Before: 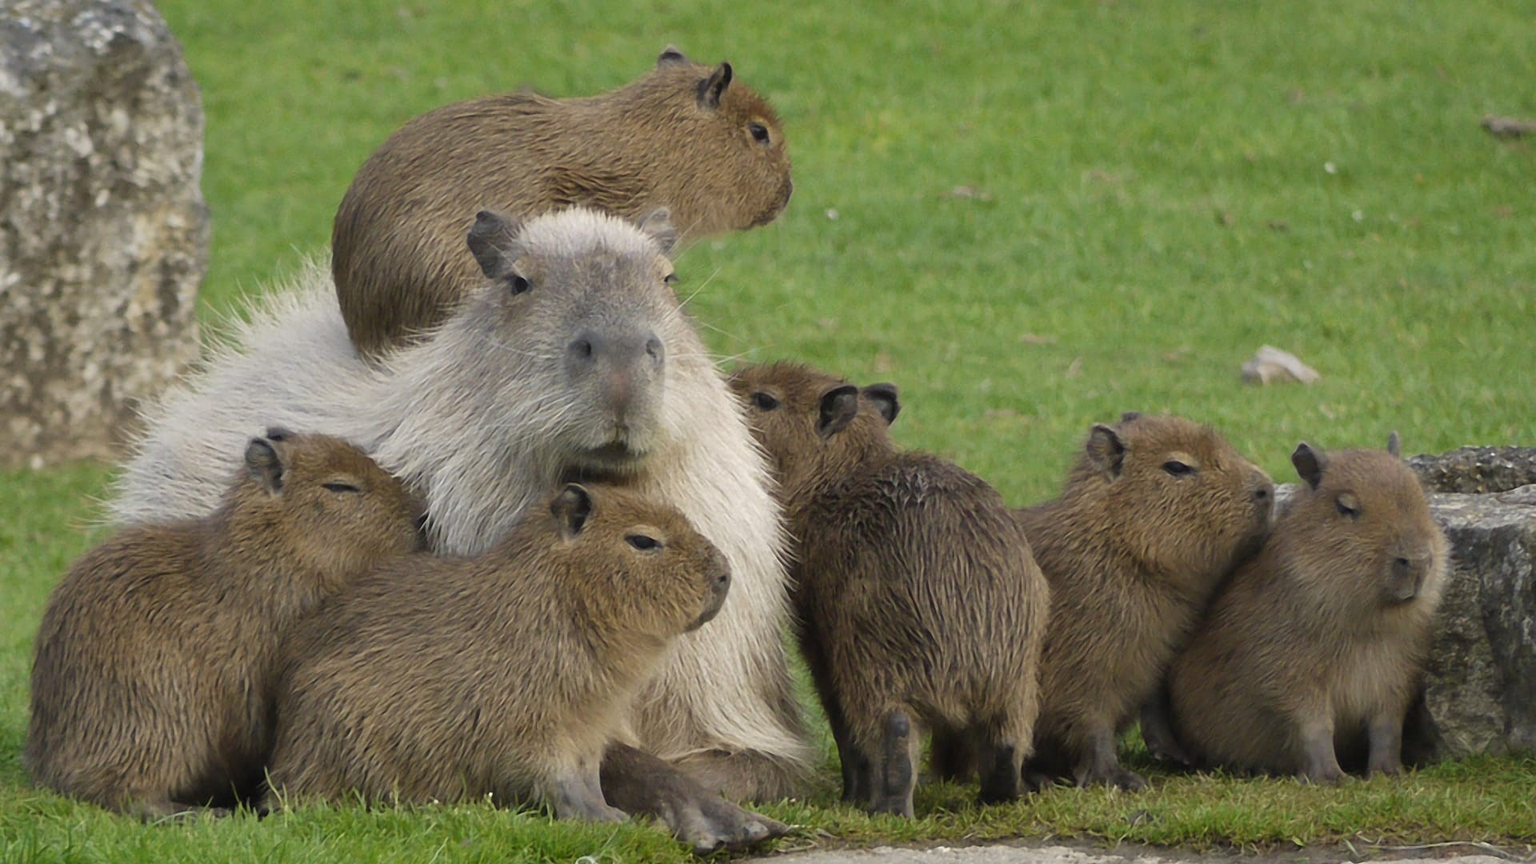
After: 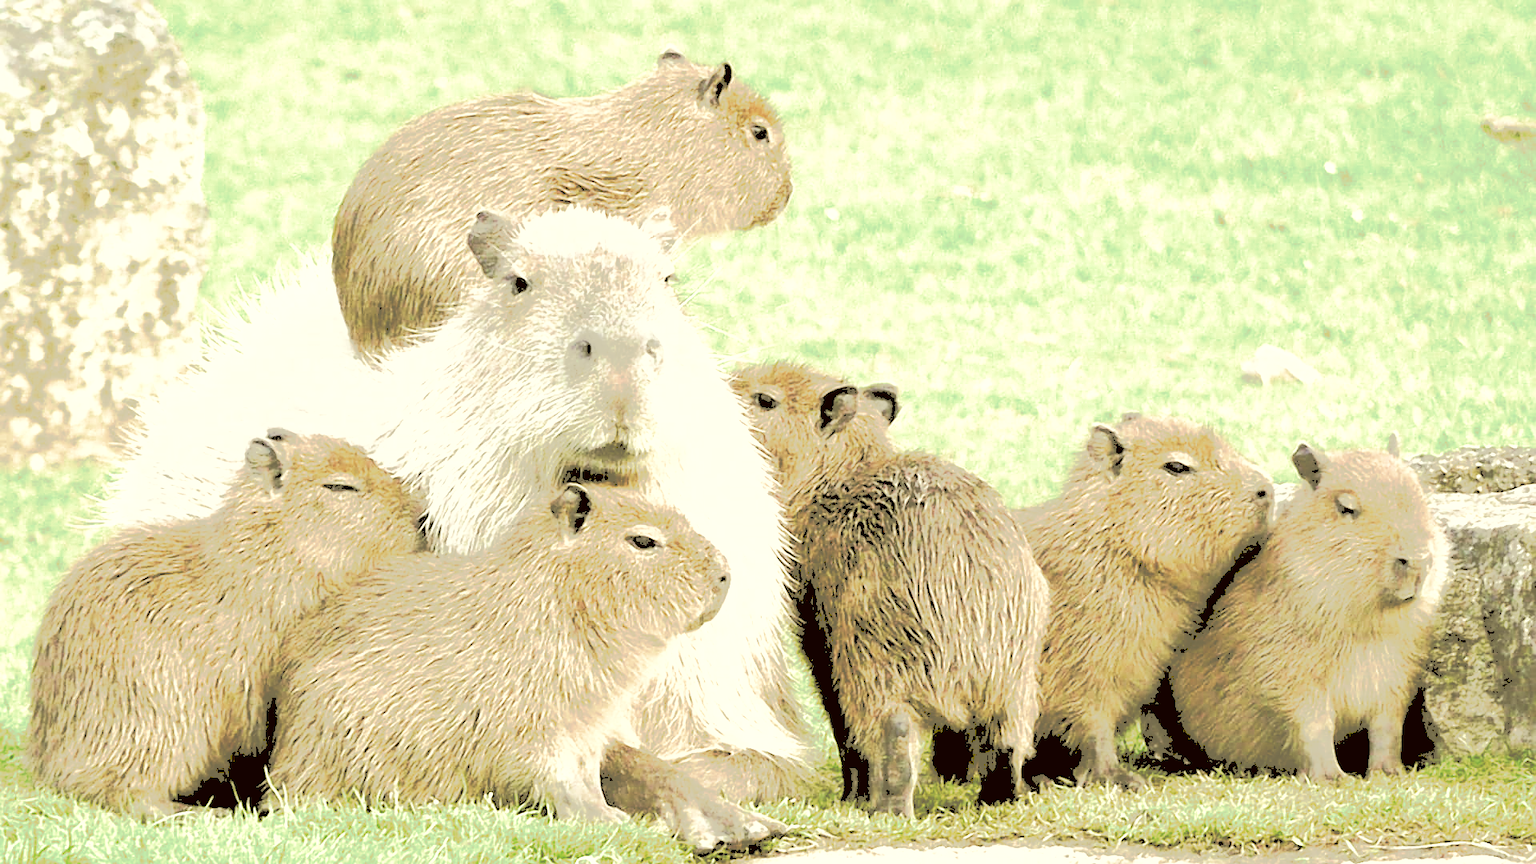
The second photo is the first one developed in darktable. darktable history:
velvia: on, module defaults
sharpen: on, module defaults
tone curve: curves: ch0 [(0, 0) (0.003, 0.449) (0.011, 0.449) (0.025, 0.449) (0.044, 0.45) (0.069, 0.453) (0.1, 0.453) (0.136, 0.455) (0.177, 0.458) (0.224, 0.462) (0.277, 0.47) (0.335, 0.491) (0.399, 0.522) (0.468, 0.561) (0.543, 0.619) (0.623, 0.69) (0.709, 0.756) (0.801, 0.802) (0.898, 0.825) (1, 1)], preserve colors none
color correction: highlights a* -1.43, highlights b* 10.12, shadows a* 0.395, shadows b* 19.35
rgb curve: curves: ch0 [(0, 0) (0.136, 0.078) (0.262, 0.245) (0.414, 0.42) (1, 1)], compensate middle gray true, preserve colors basic power
filmic rgb: middle gray luminance 9.23%, black relative exposure -10.55 EV, white relative exposure 3.45 EV, threshold 6 EV, target black luminance 0%, hardness 5.98, latitude 59.69%, contrast 1.087, highlights saturation mix 5%, shadows ↔ highlights balance 29.23%, add noise in highlights 0, color science v3 (2019), use custom middle-gray values true, iterations of high-quality reconstruction 0, contrast in highlights soft, enable highlight reconstruction true
rgb levels: levels [[0.01, 0.419, 0.839], [0, 0.5, 1], [0, 0.5, 1]]
exposure: black level correction 0.009, exposure 1.425 EV, compensate highlight preservation false
